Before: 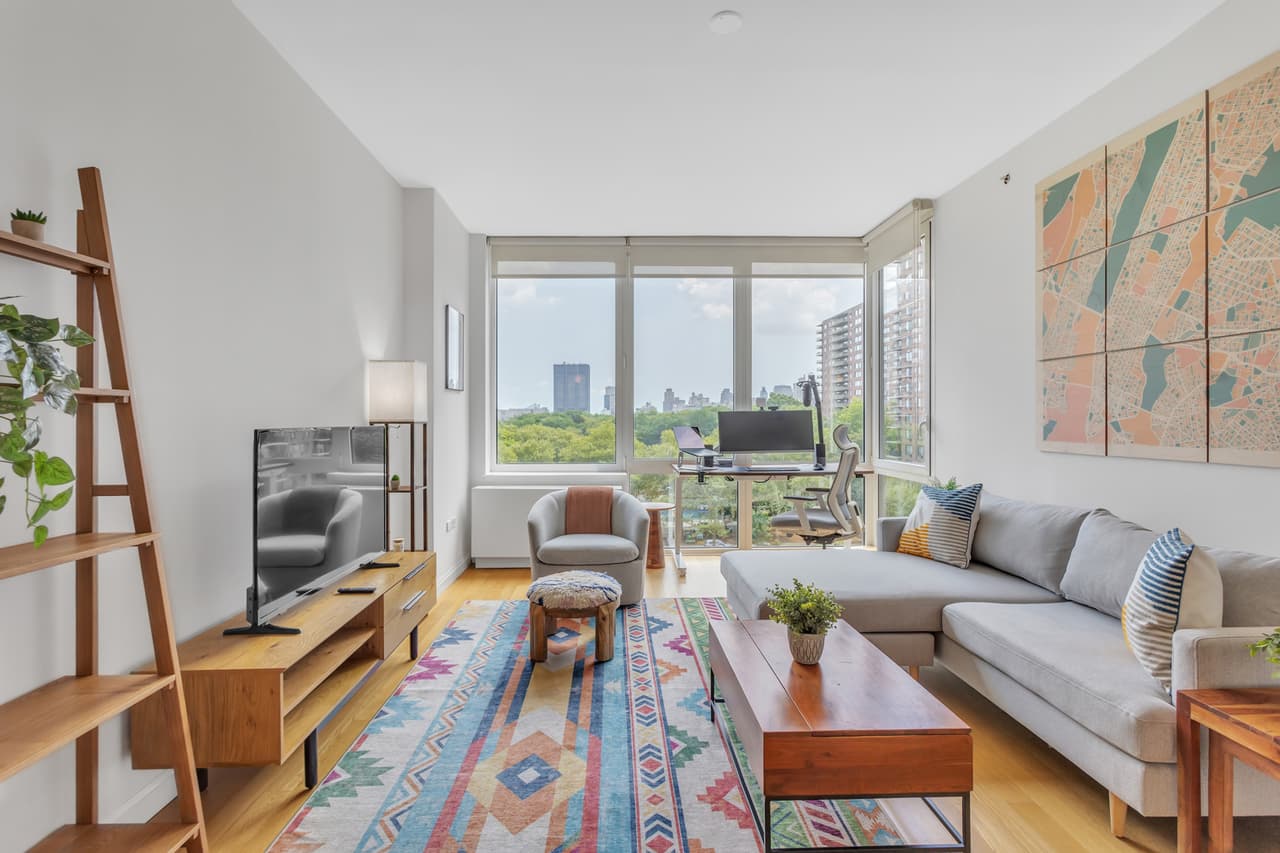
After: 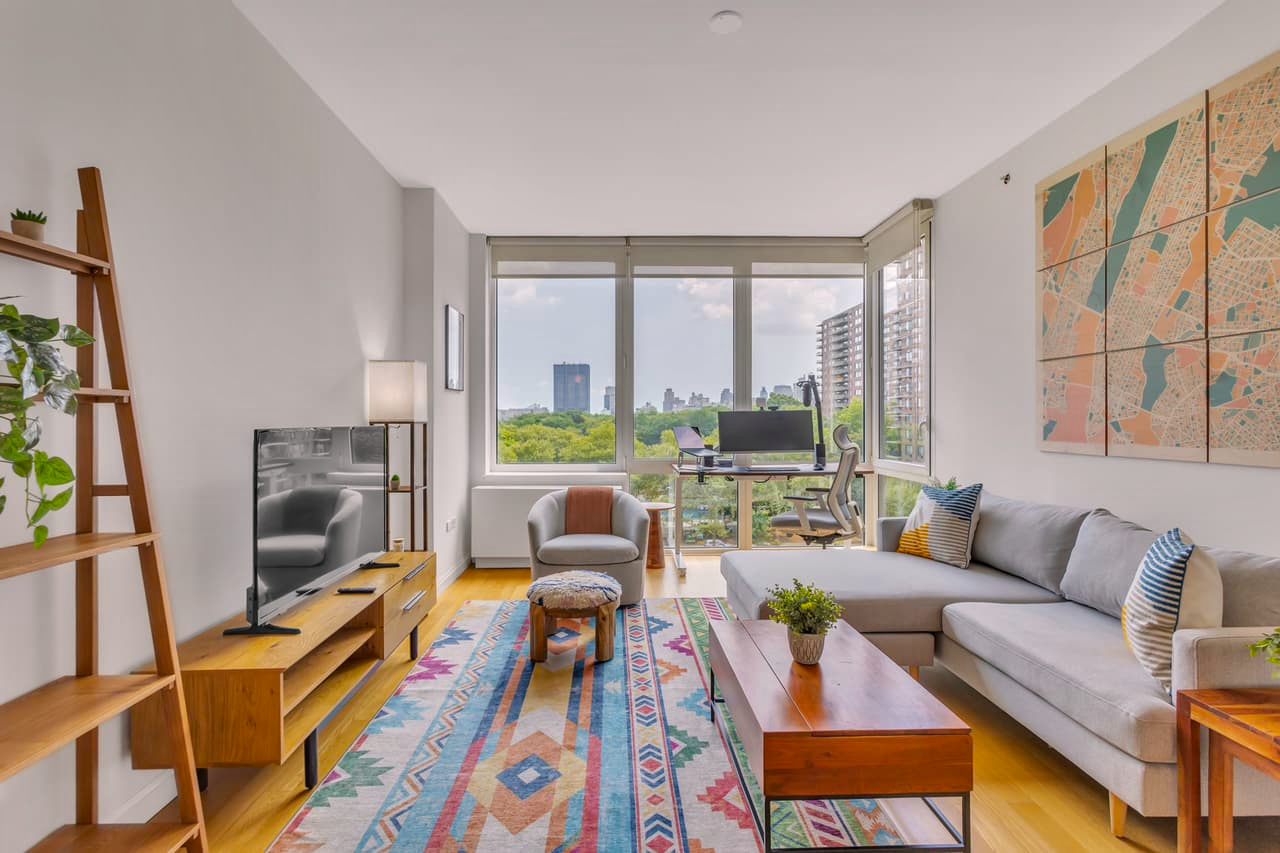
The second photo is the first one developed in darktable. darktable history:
shadows and highlights: low approximation 0.01, soften with gaussian
color balance rgb: highlights gain › chroma 0.903%, highlights gain › hue 27.97°, perceptual saturation grading › global saturation 31.09%
